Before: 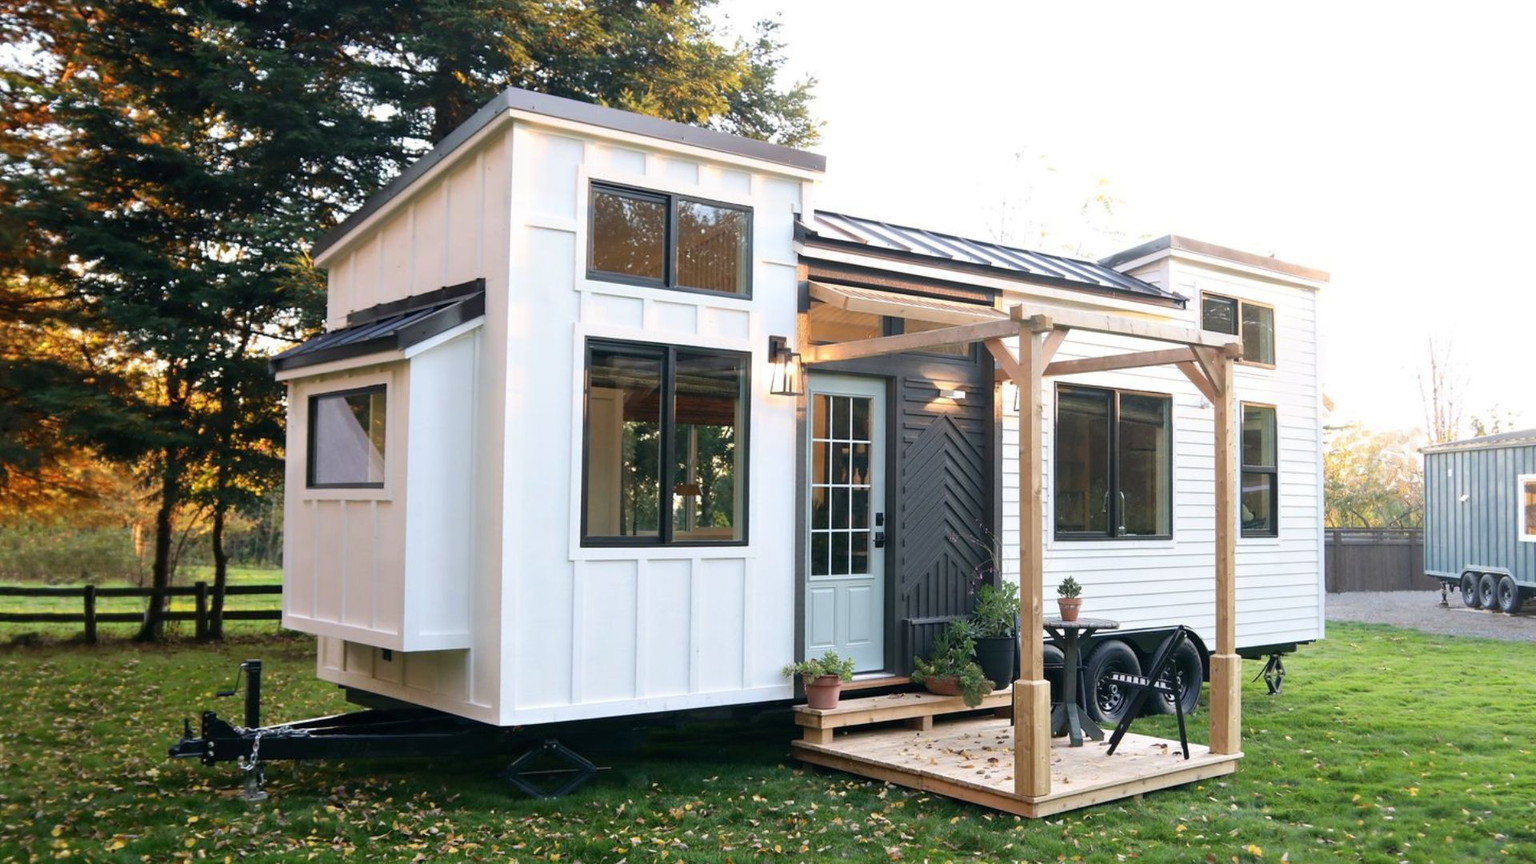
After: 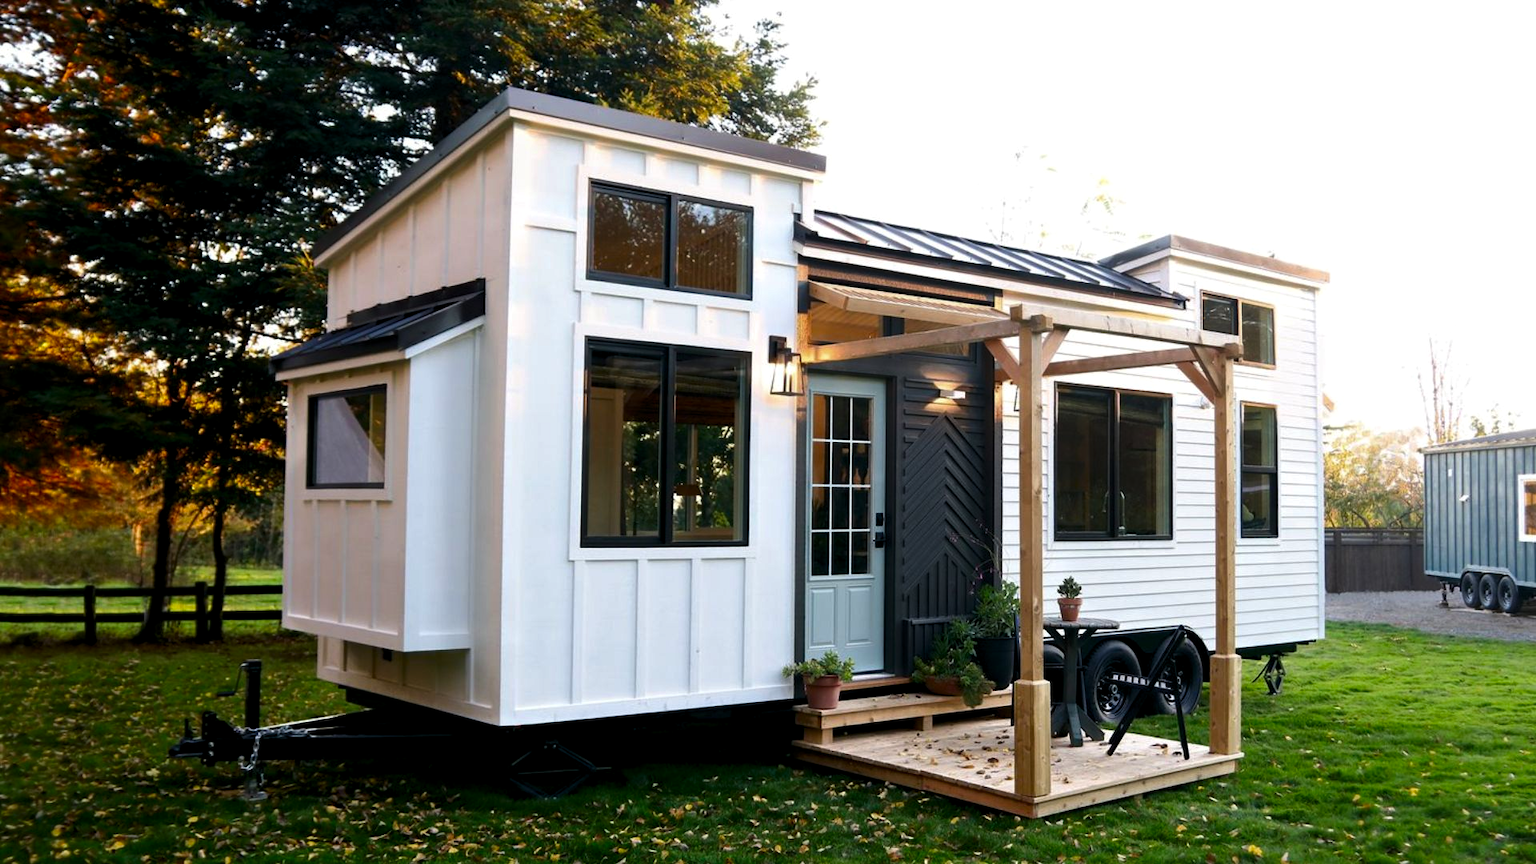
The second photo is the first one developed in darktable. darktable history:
contrast brightness saturation: brightness -0.25, saturation 0.2
levels: levels [0.026, 0.507, 0.987]
